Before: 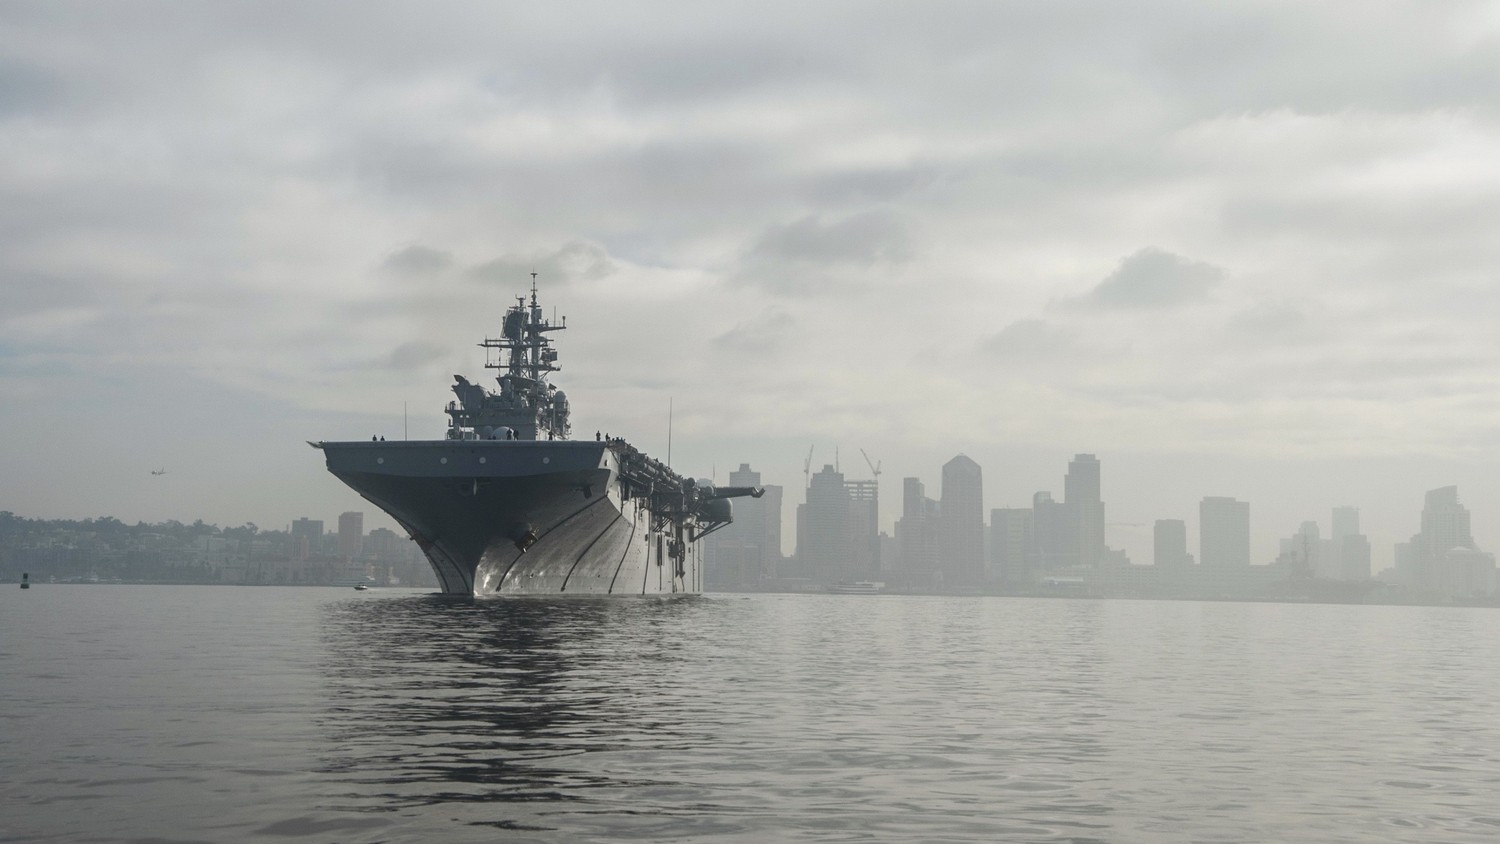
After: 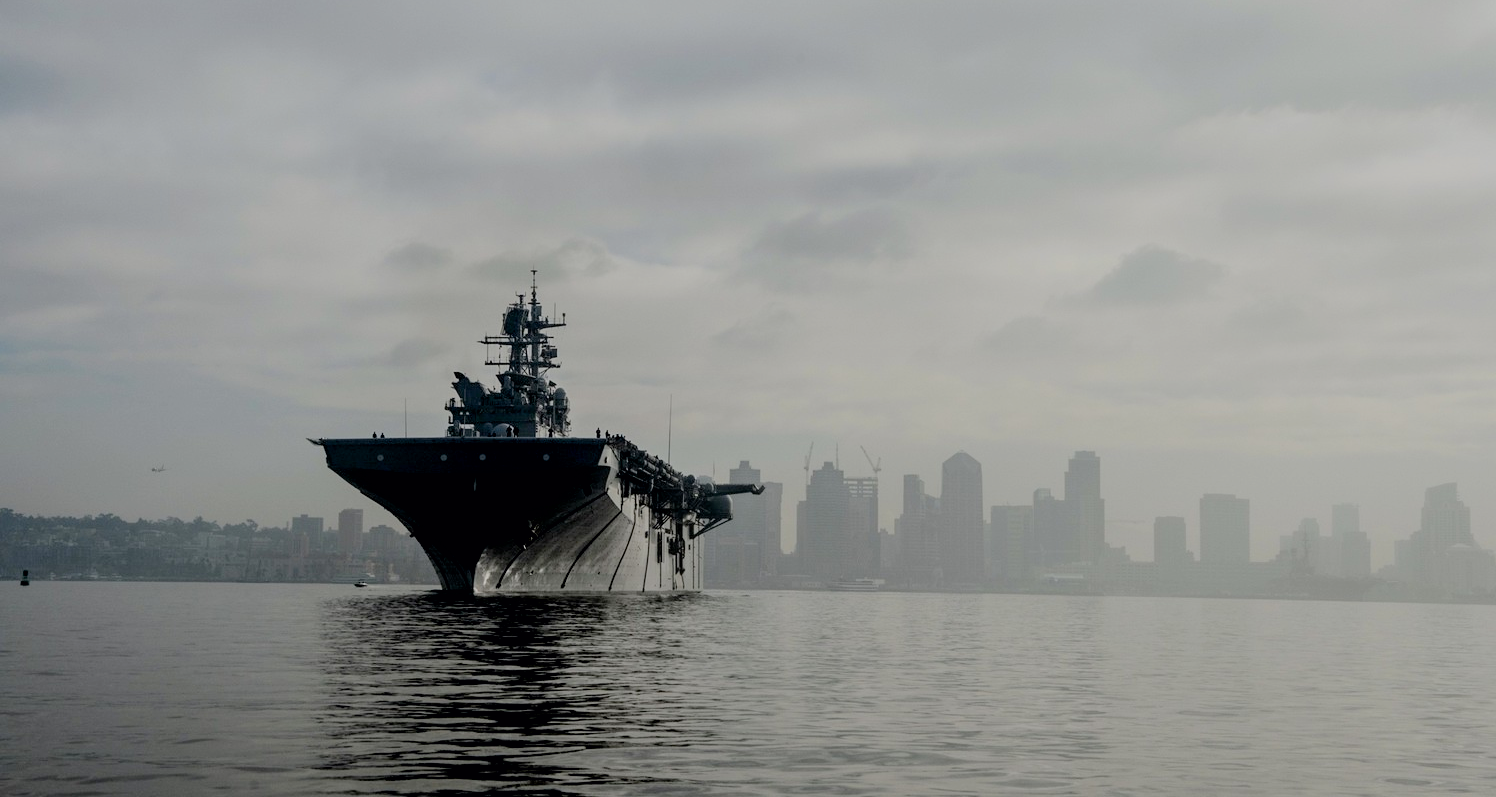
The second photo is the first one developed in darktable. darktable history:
crop: top 0.448%, right 0.264%, bottom 5.045%
exposure: black level correction 0.046, exposure -0.228 EV, compensate highlight preservation false
color balance rgb: global vibrance 1%, saturation formula JzAzBz (2021)
filmic rgb: black relative exposure -7.15 EV, white relative exposure 5.36 EV, hardness 3.02, color science v6 (2022)
